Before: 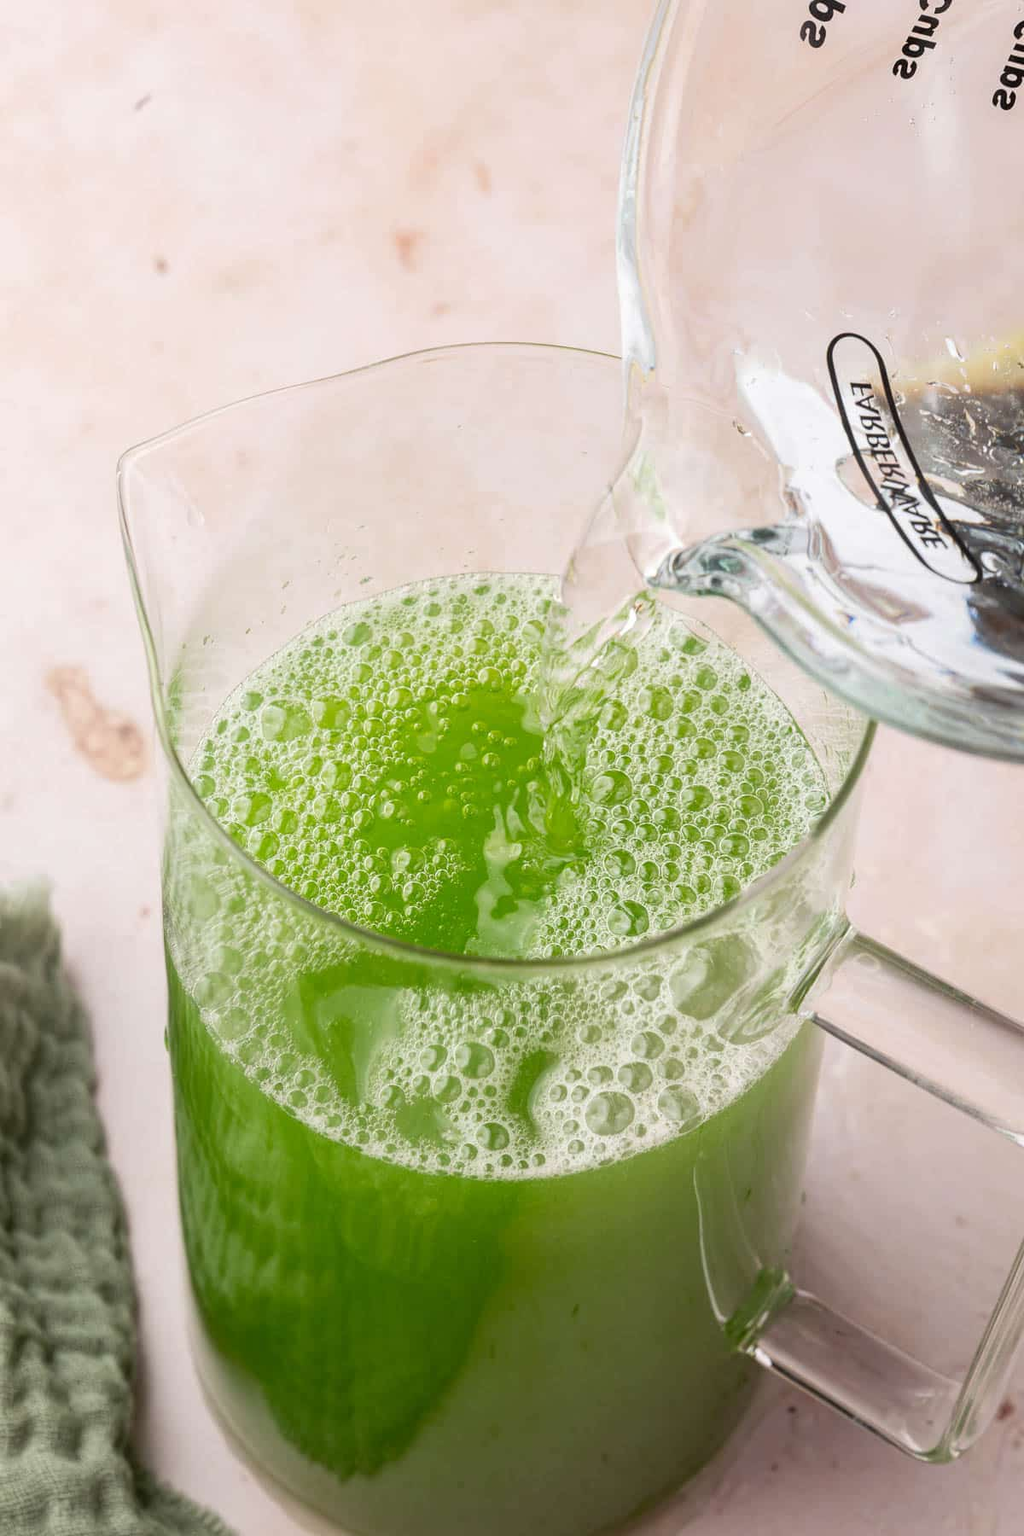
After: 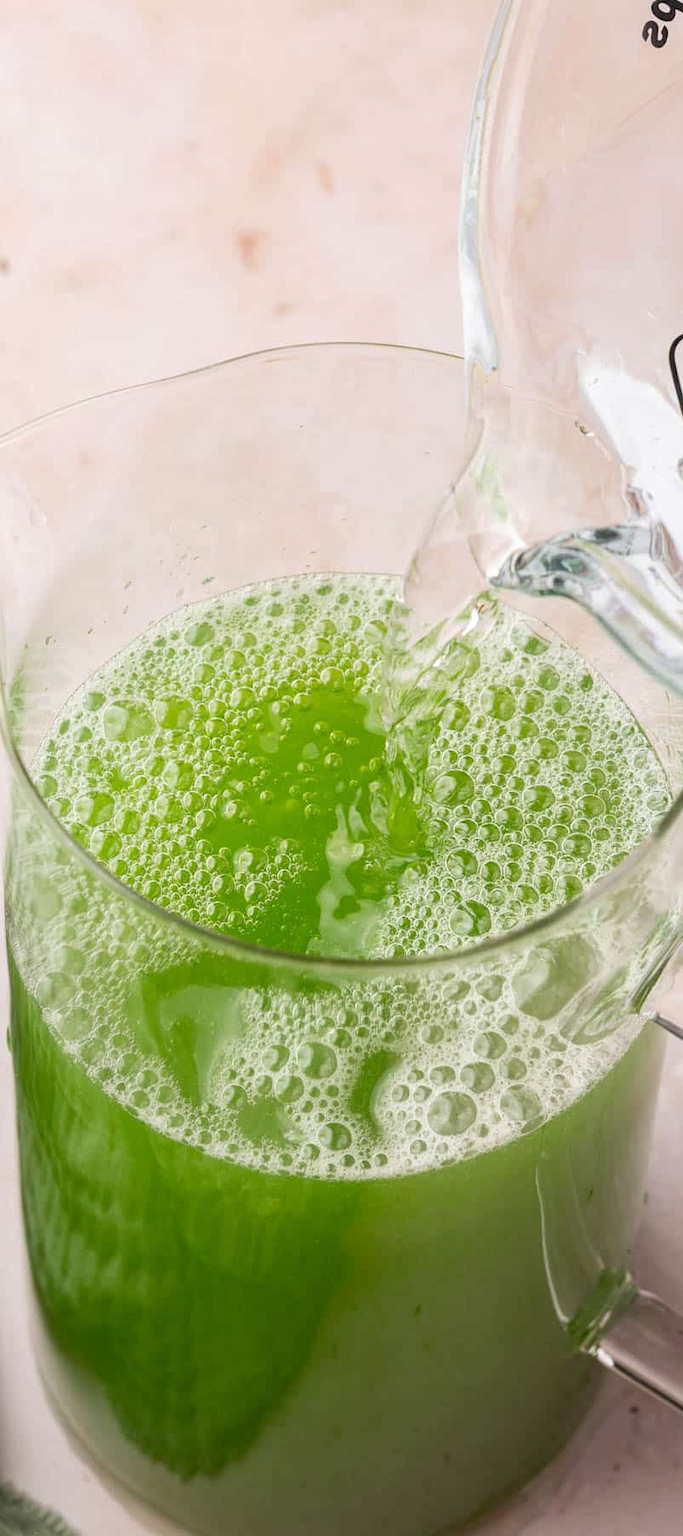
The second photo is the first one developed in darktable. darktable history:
crop: left 15.434%, right 17.812%
